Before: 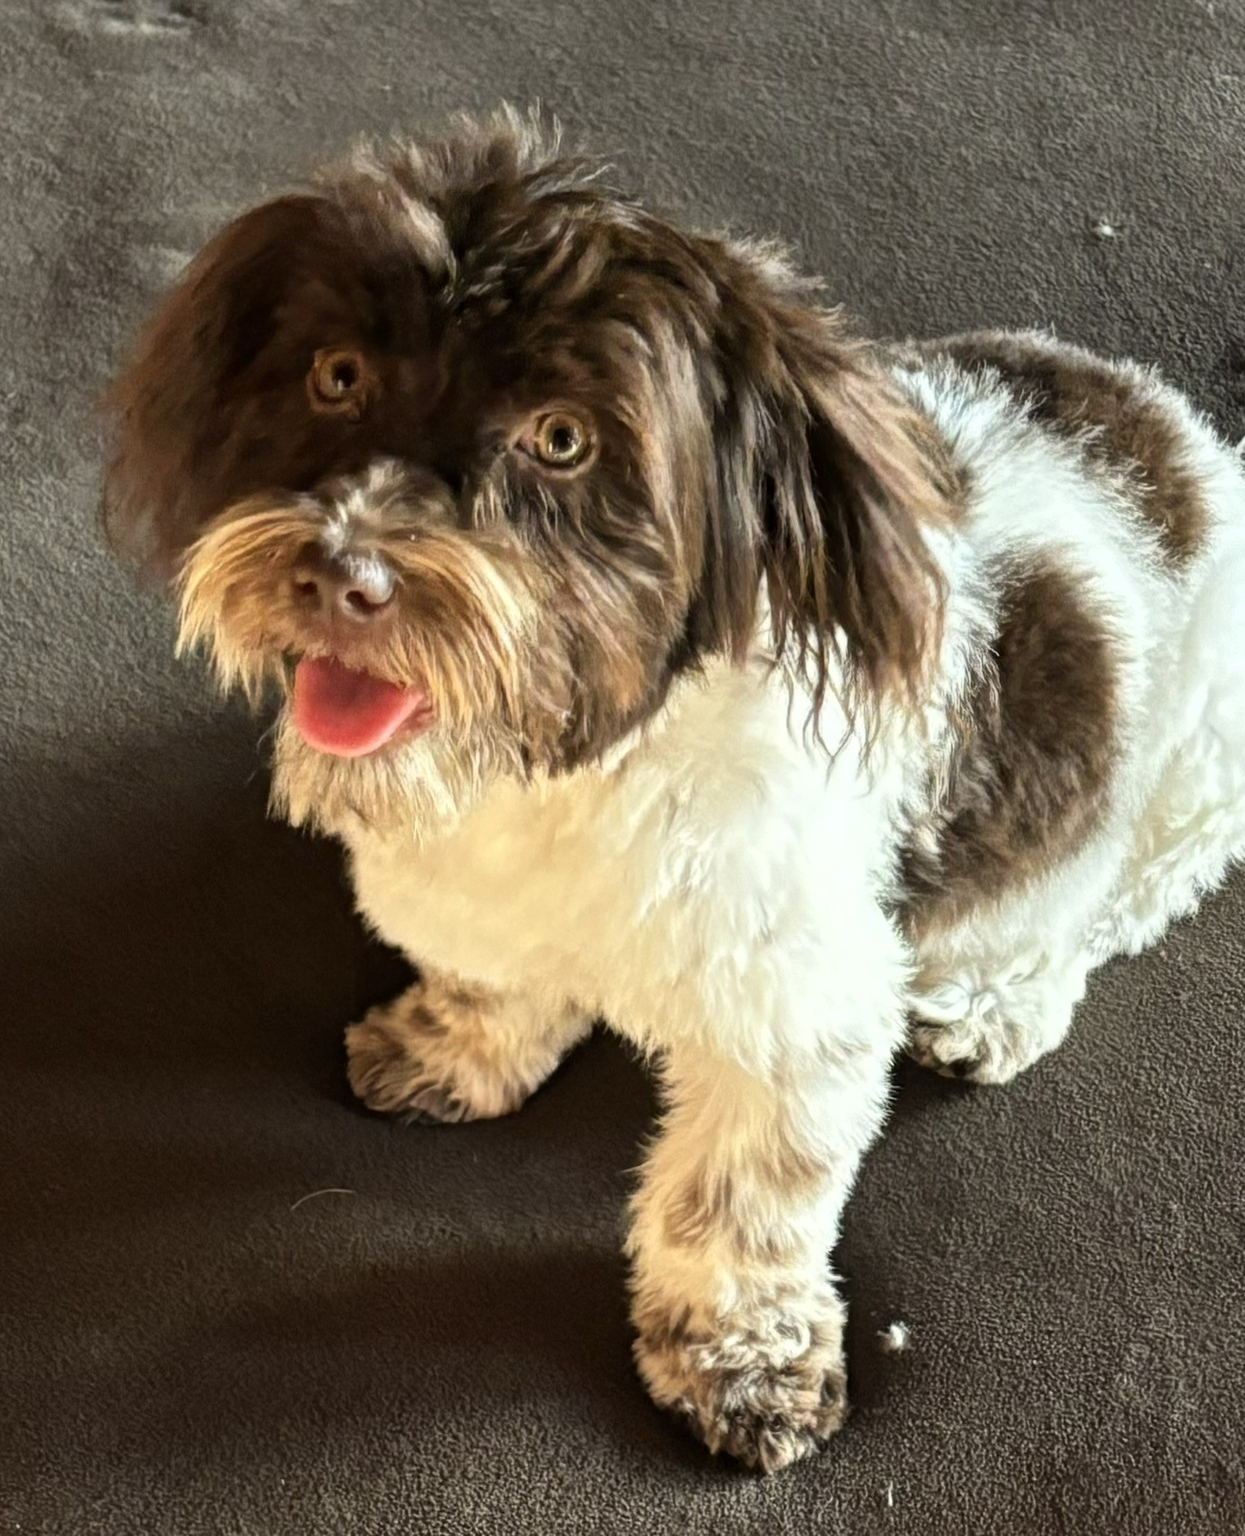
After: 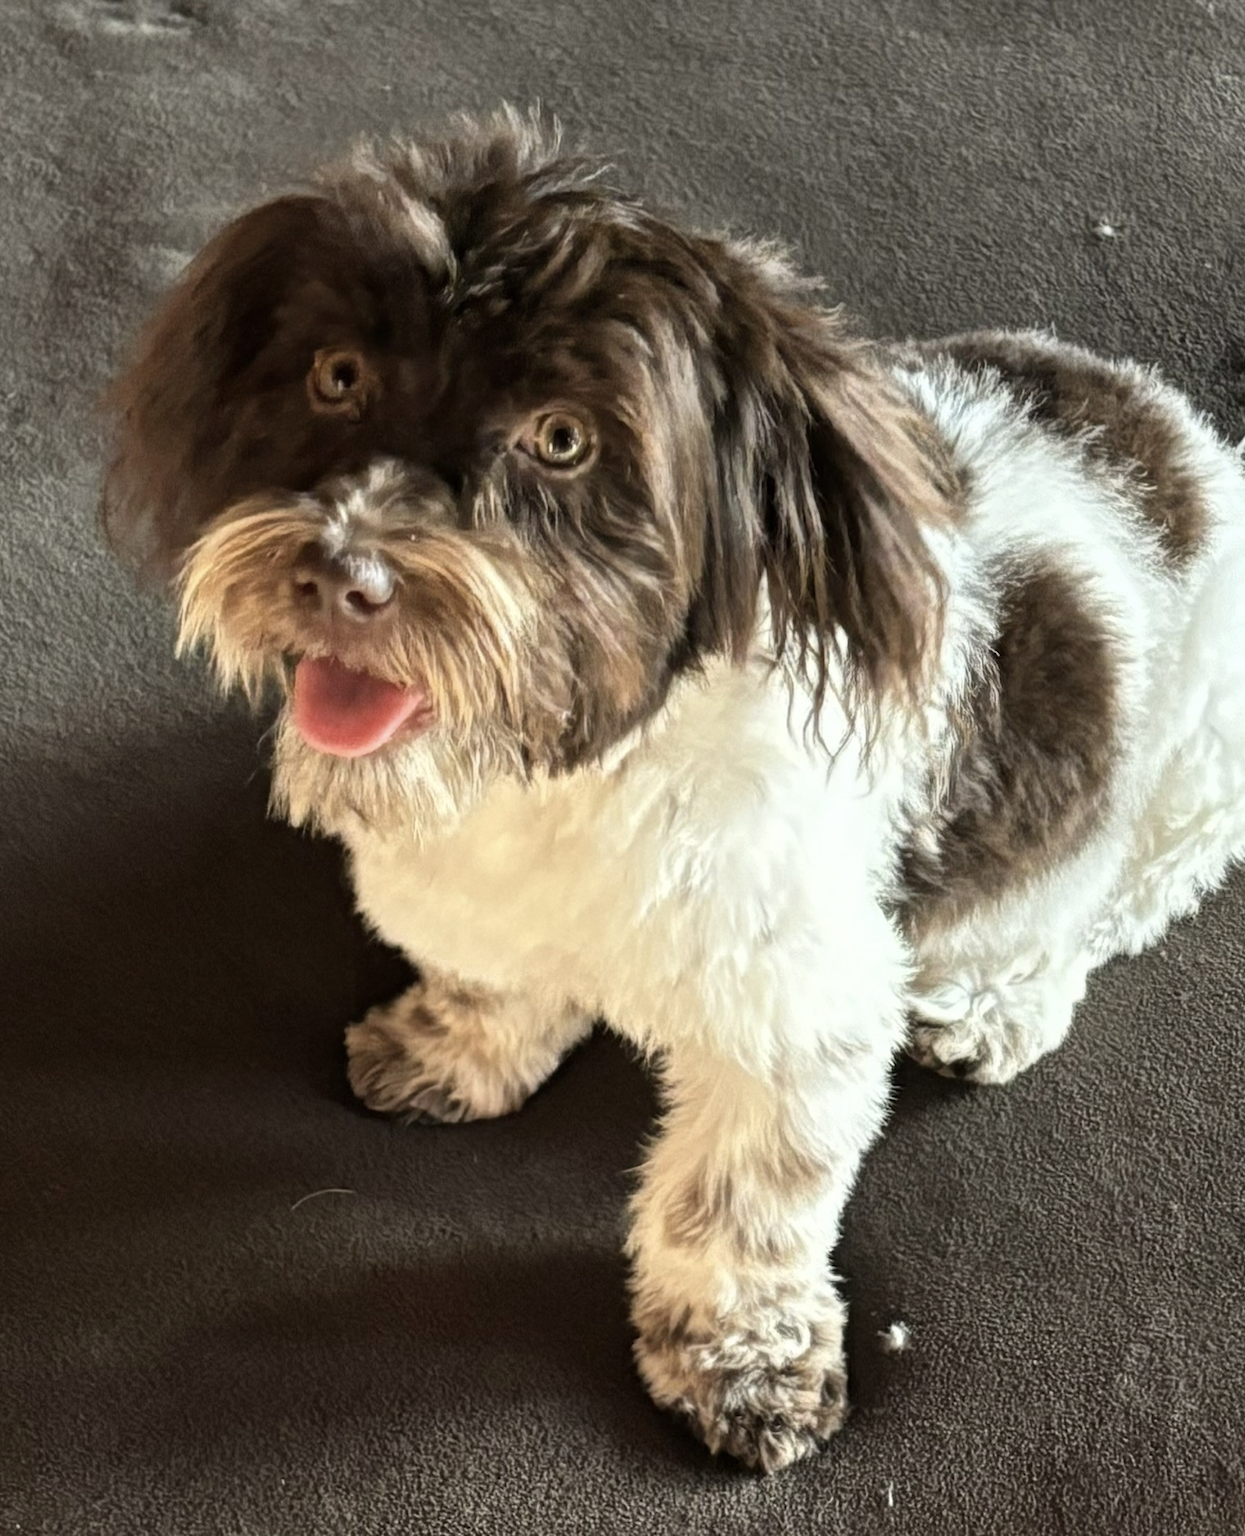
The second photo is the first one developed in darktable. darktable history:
color correction: highlights b* 0.032, saturation 0.781
